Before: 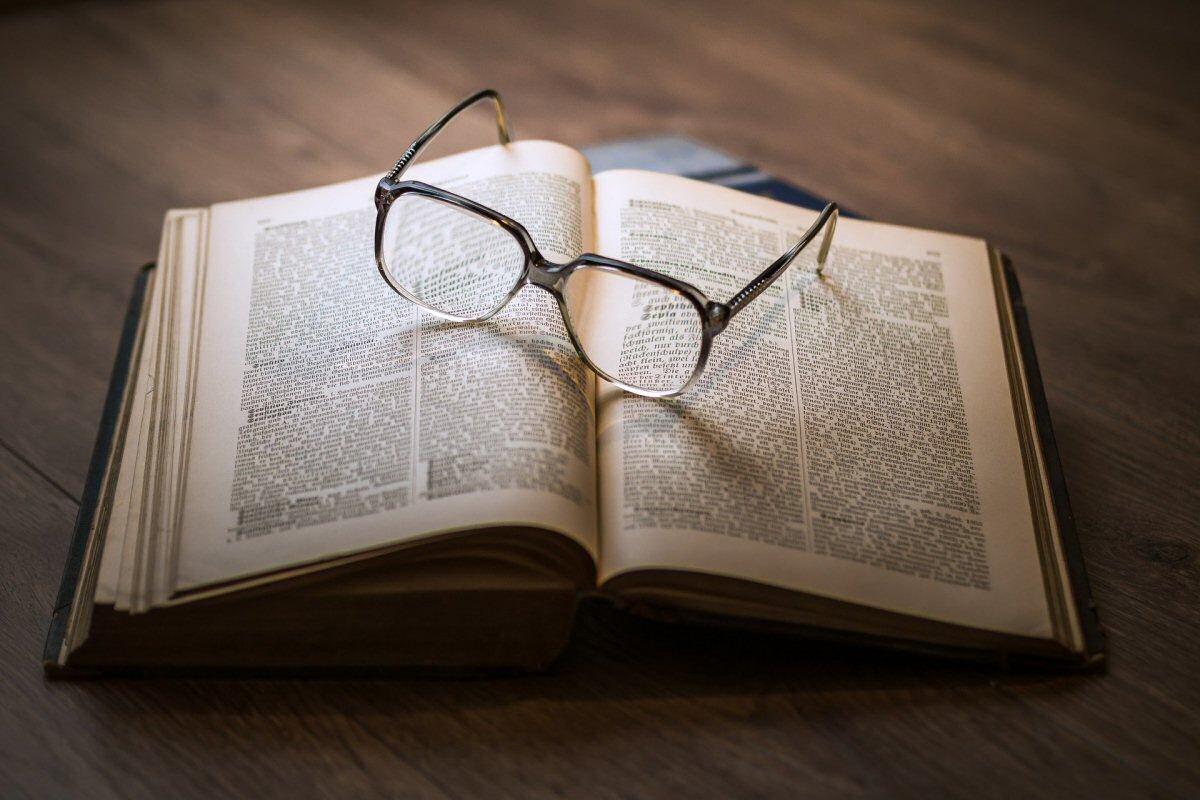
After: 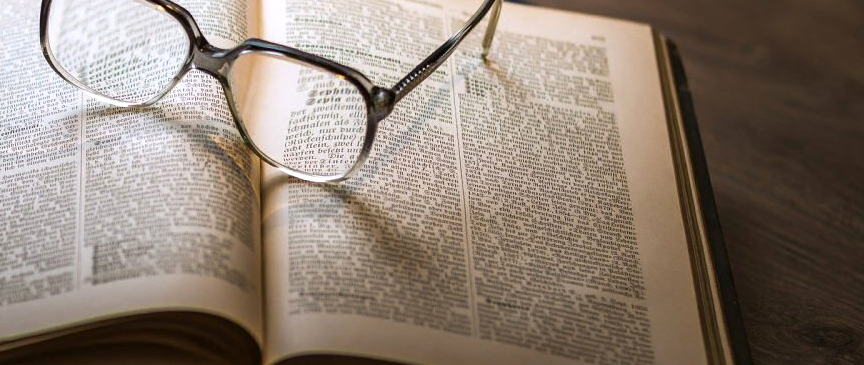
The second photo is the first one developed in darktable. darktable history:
crop and rotate: left 27.924%, top 27.08%, bottom 27.183%
exposure: exposure 0.201 EV, compensate highlight preservation false
